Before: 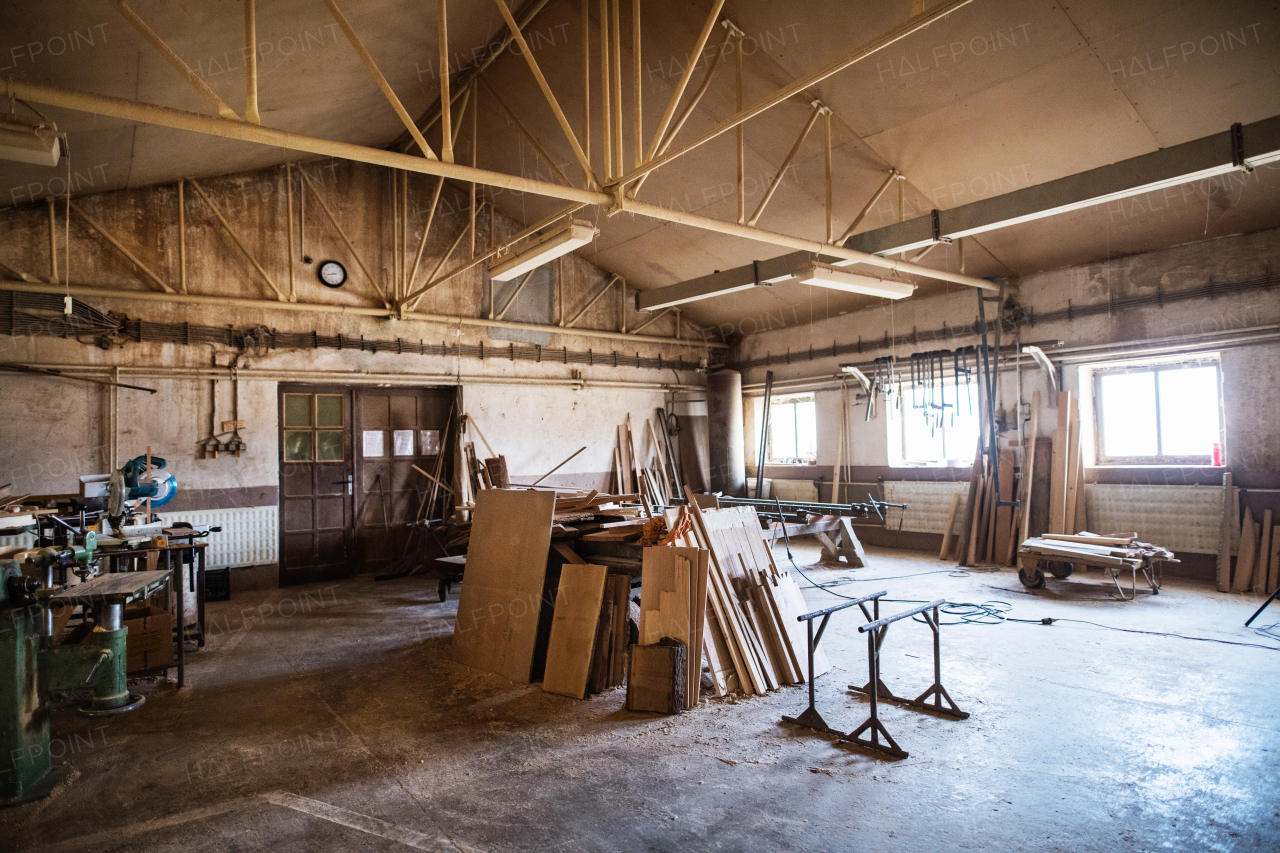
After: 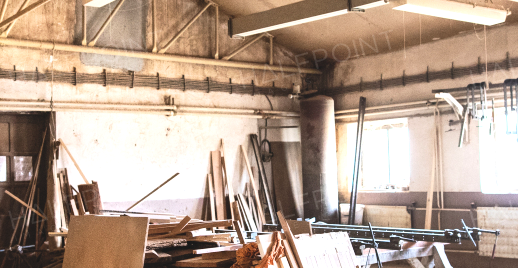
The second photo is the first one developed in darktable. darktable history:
exposure: black level correction -0.005, exposure 0.629 EV, compensate highlight preservation false
crop: left 31.858%, top 32.182%, right 27.64%, bottom 36.368%
tone curve: curves: ch0 [(0.016, 0.023) (0.248, 0.252) (0.732, 0.797) (1, 1)], color space Lab, independent channels, preserve colors none
